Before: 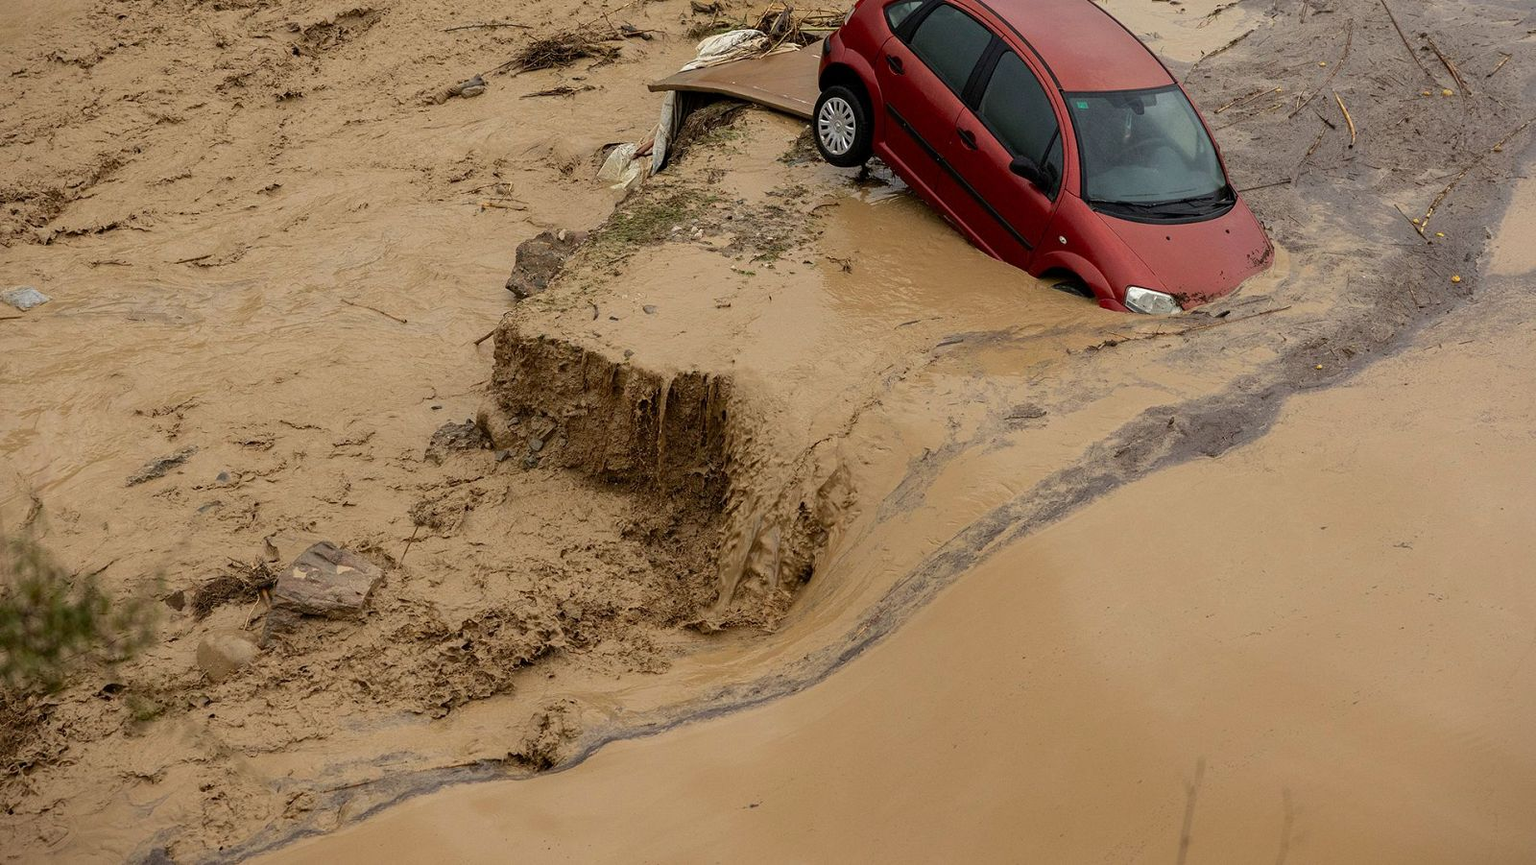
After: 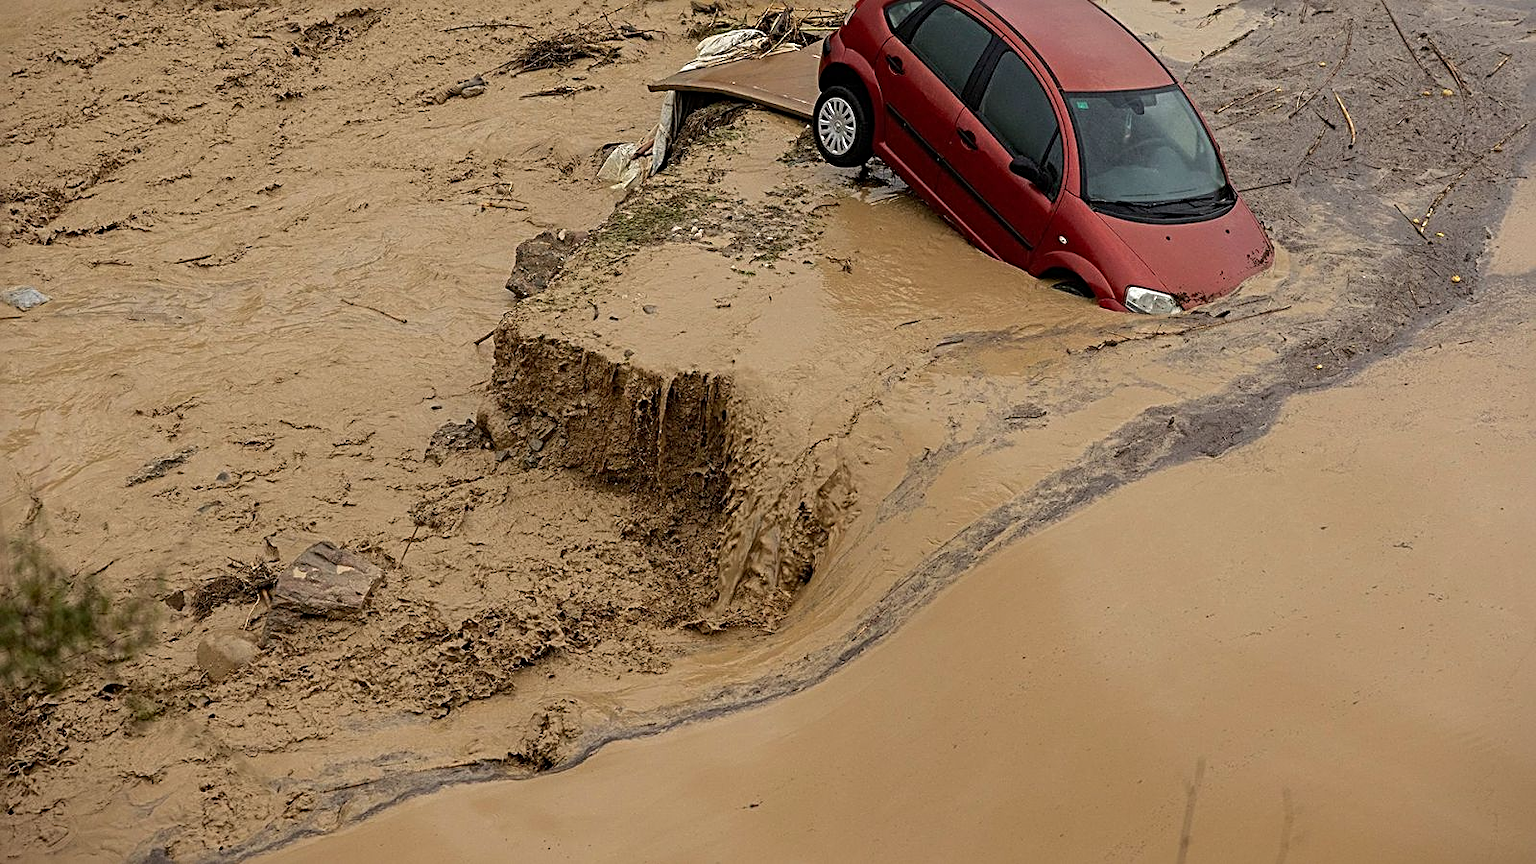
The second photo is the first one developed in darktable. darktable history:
sharpen: radius 3.047, amount 0.767
tone equalizer: mask exposure compensation -0.498 EV
